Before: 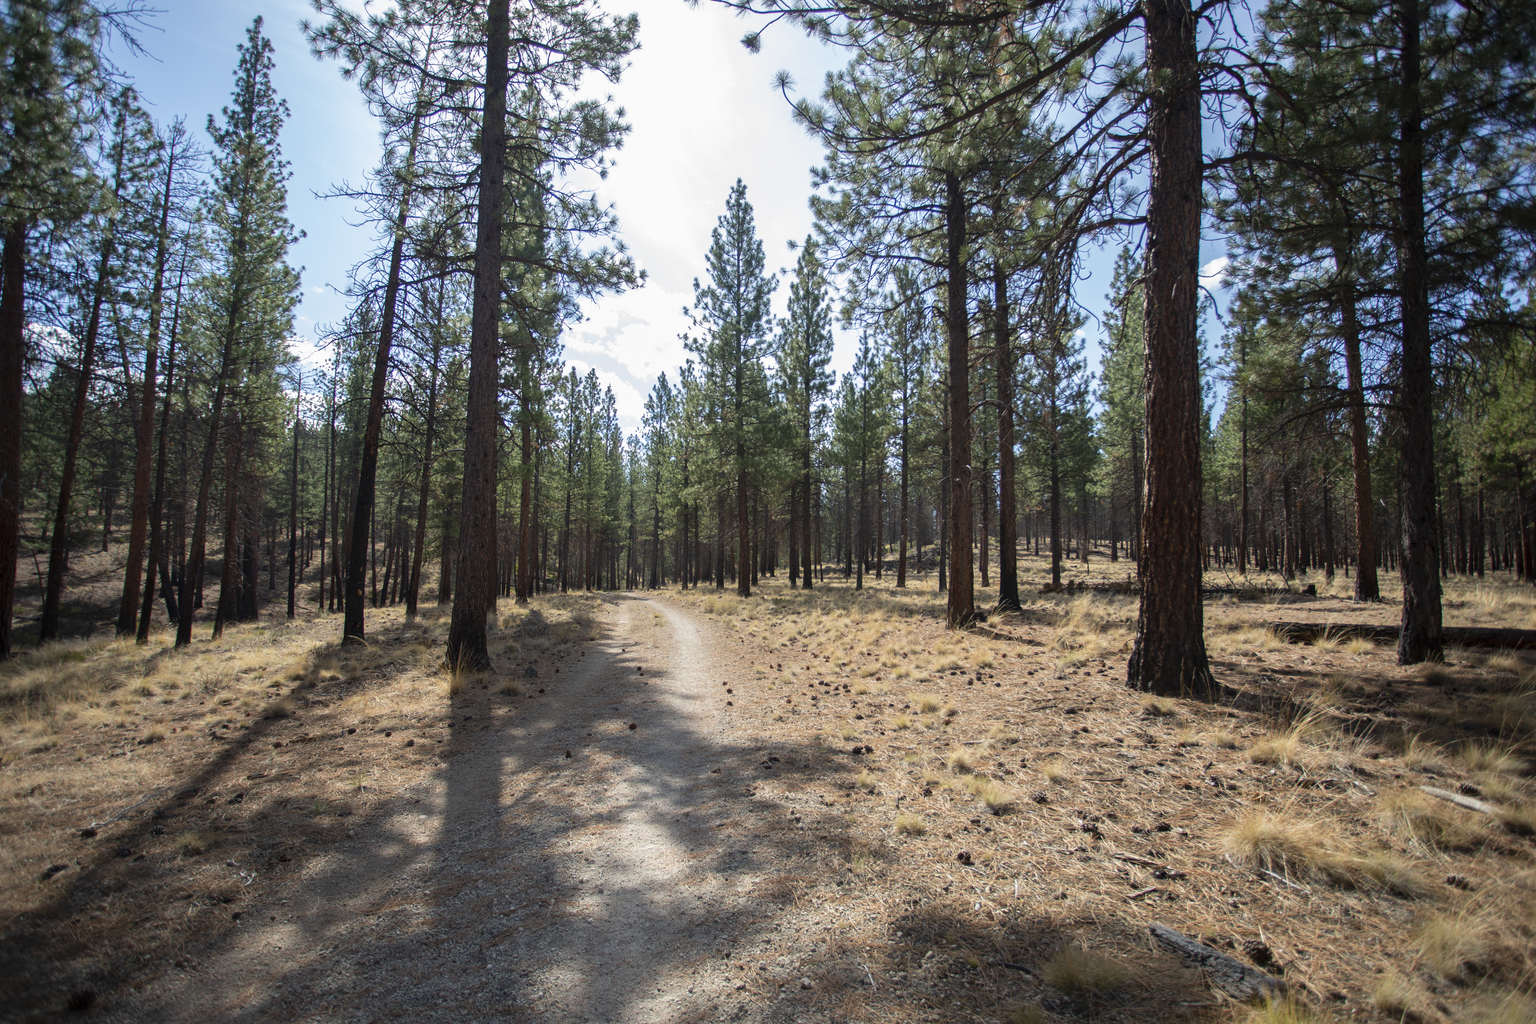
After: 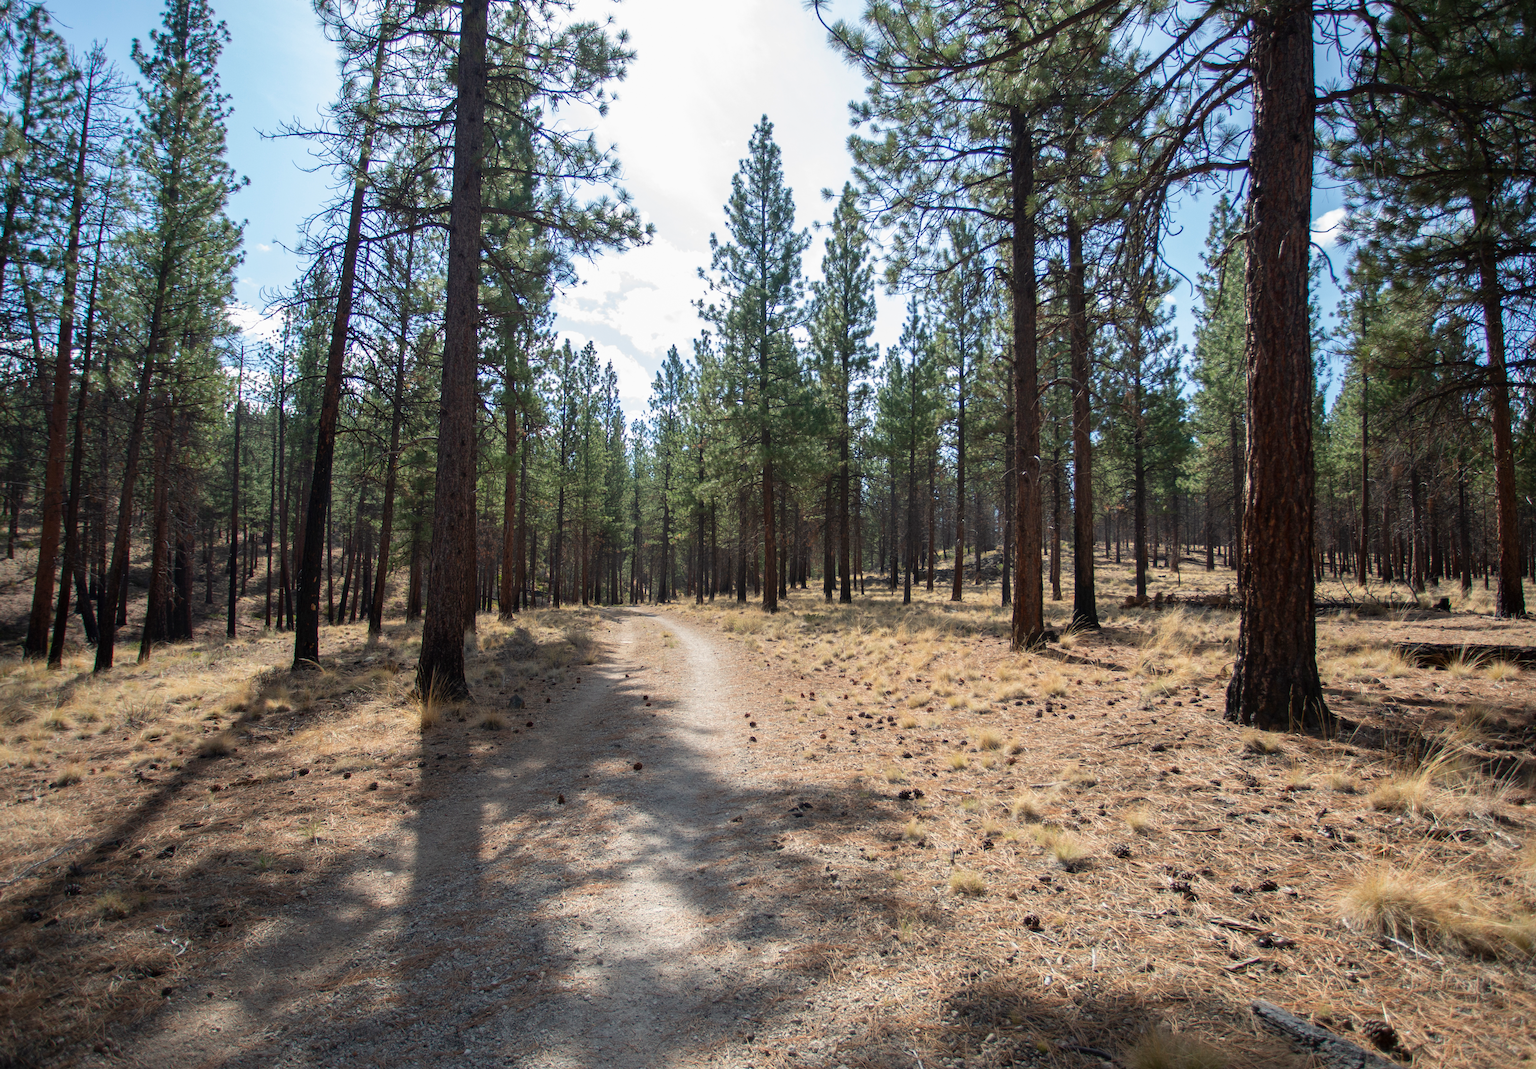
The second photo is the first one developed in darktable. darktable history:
crop: left 6.278%, top 8.013%, right 9.524%, bottom 4.114%
